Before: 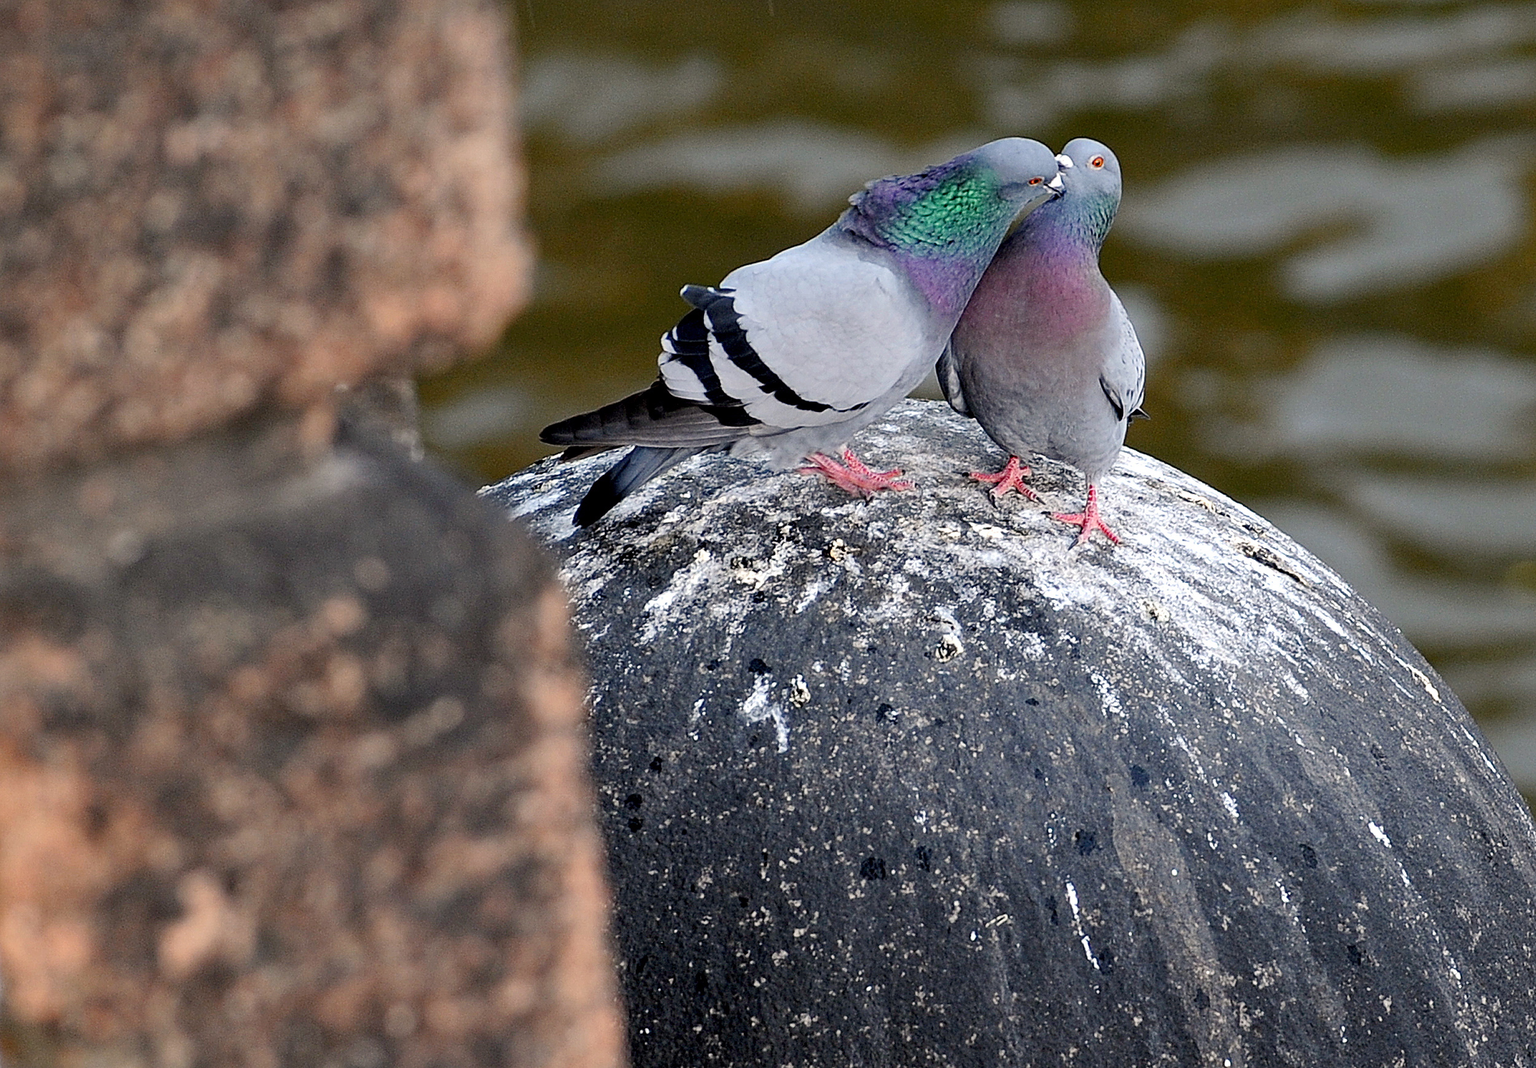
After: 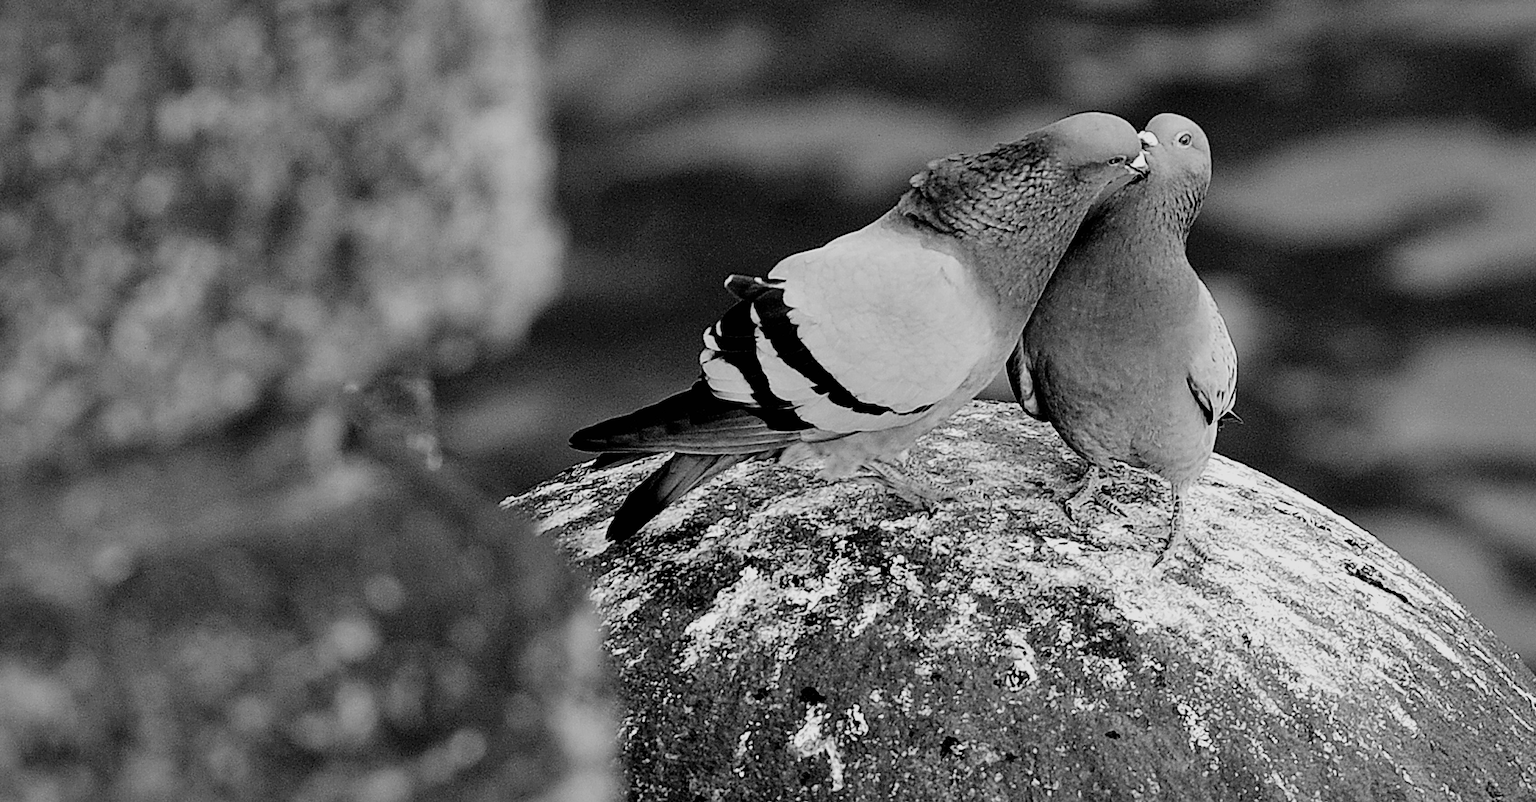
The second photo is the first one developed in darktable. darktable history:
shadows and highlights: shadows 25.29, highlights -23.41
filmic rgb: black relative exposure -5 EV, white relative exposure 3.18 EV, hardness 3.42, contrast 1.192, highlights saturation mix -49.61%, add noise in highlights 0.002, preserve chrominance no, color science v3 (2019), use custom middle-gray values true, contrast in highlights soft
crop: left 1.549%, top 3.359%, right 7.746%, bottom 28.479%
